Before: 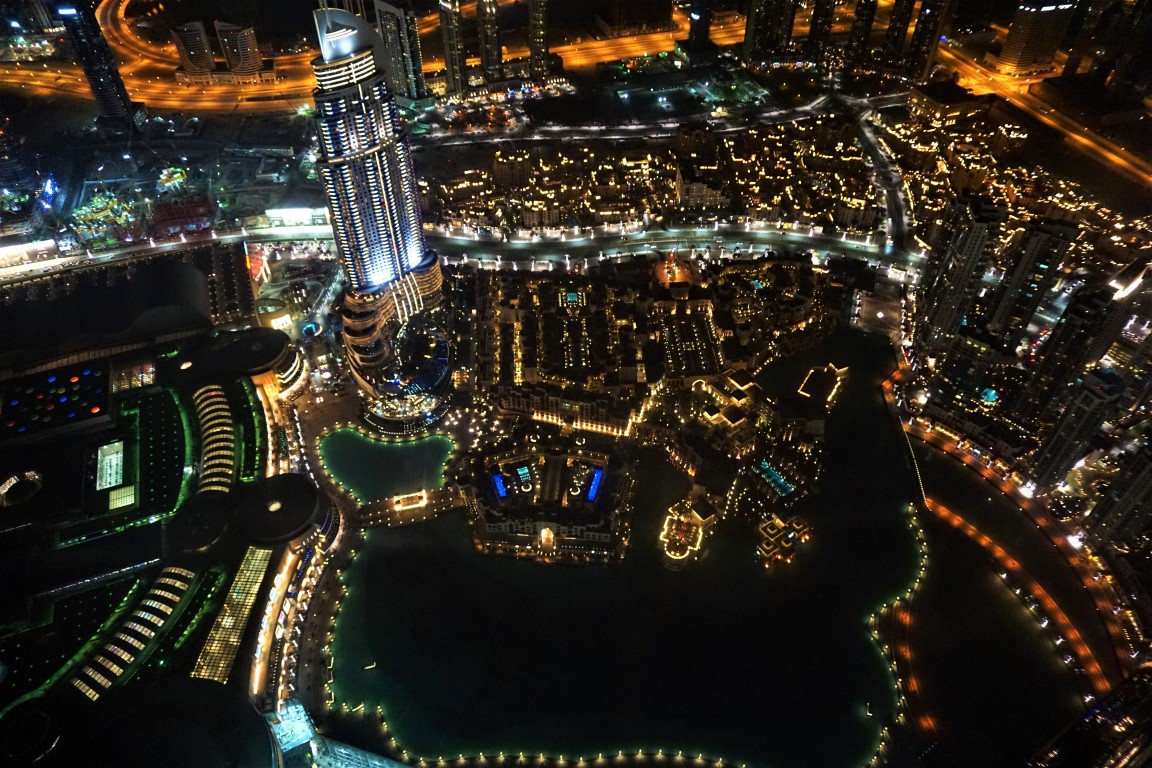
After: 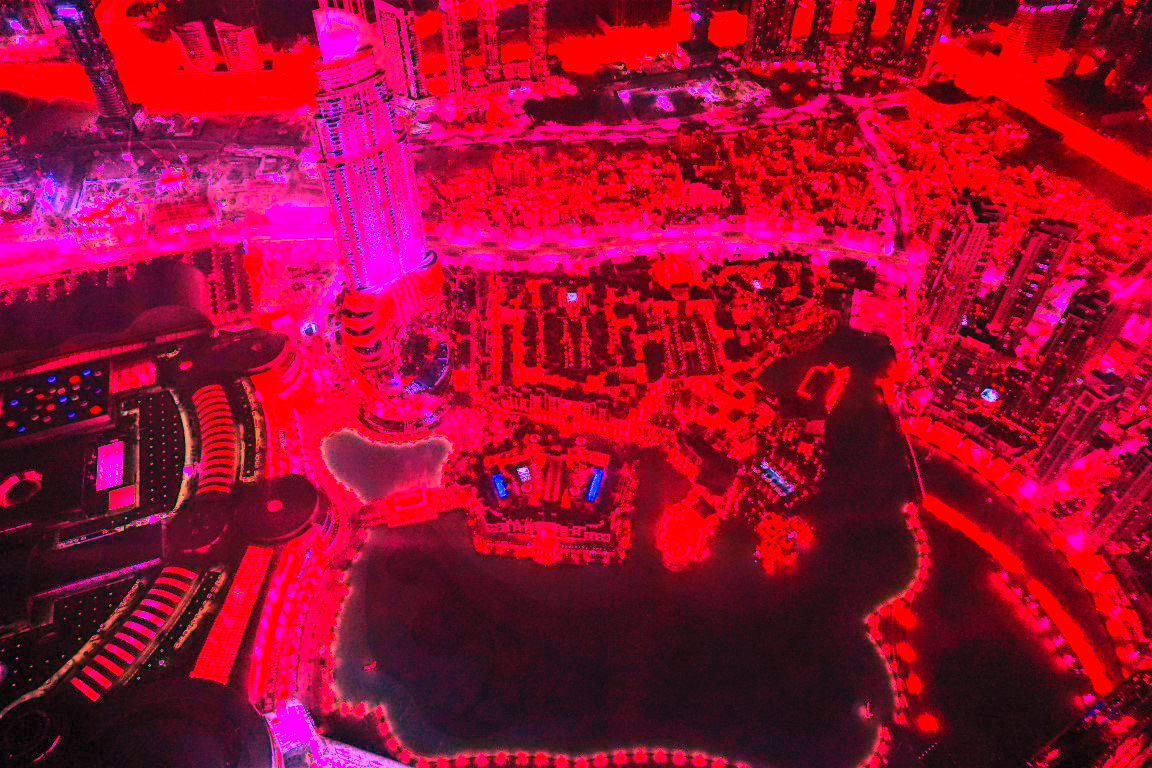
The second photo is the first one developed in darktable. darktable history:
white balance: red 4.26, blue 1.802
contrast brightness saturation: contrast 0.24, brightness 0.26, saturation 0.39
tone equalizer: on, module defaults
